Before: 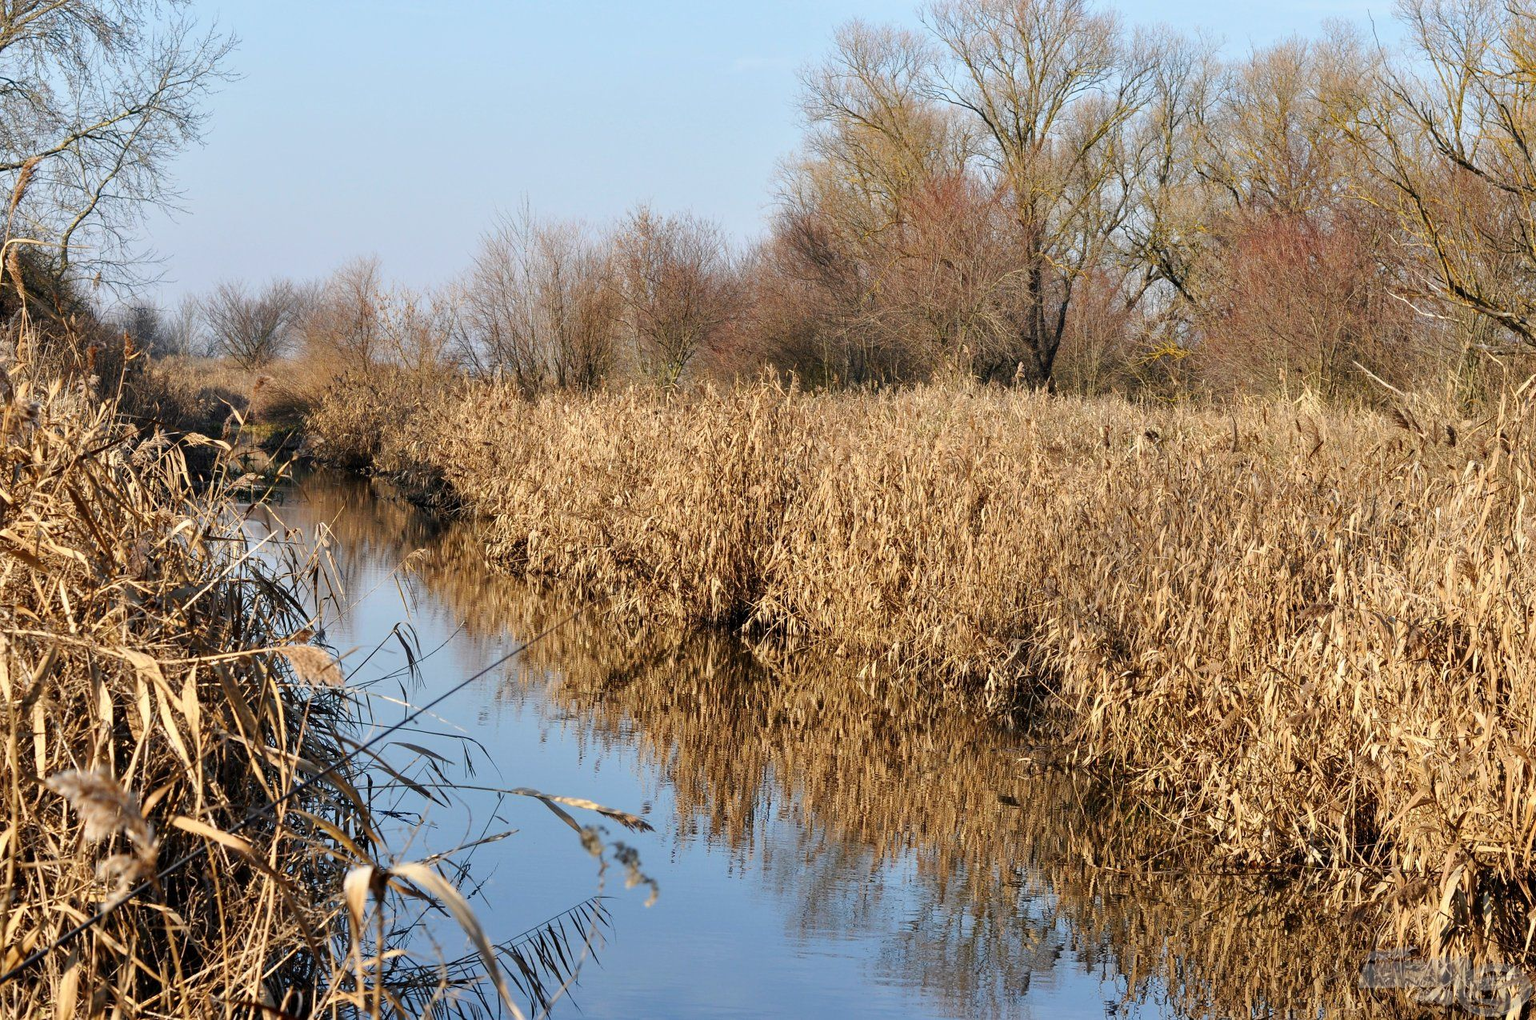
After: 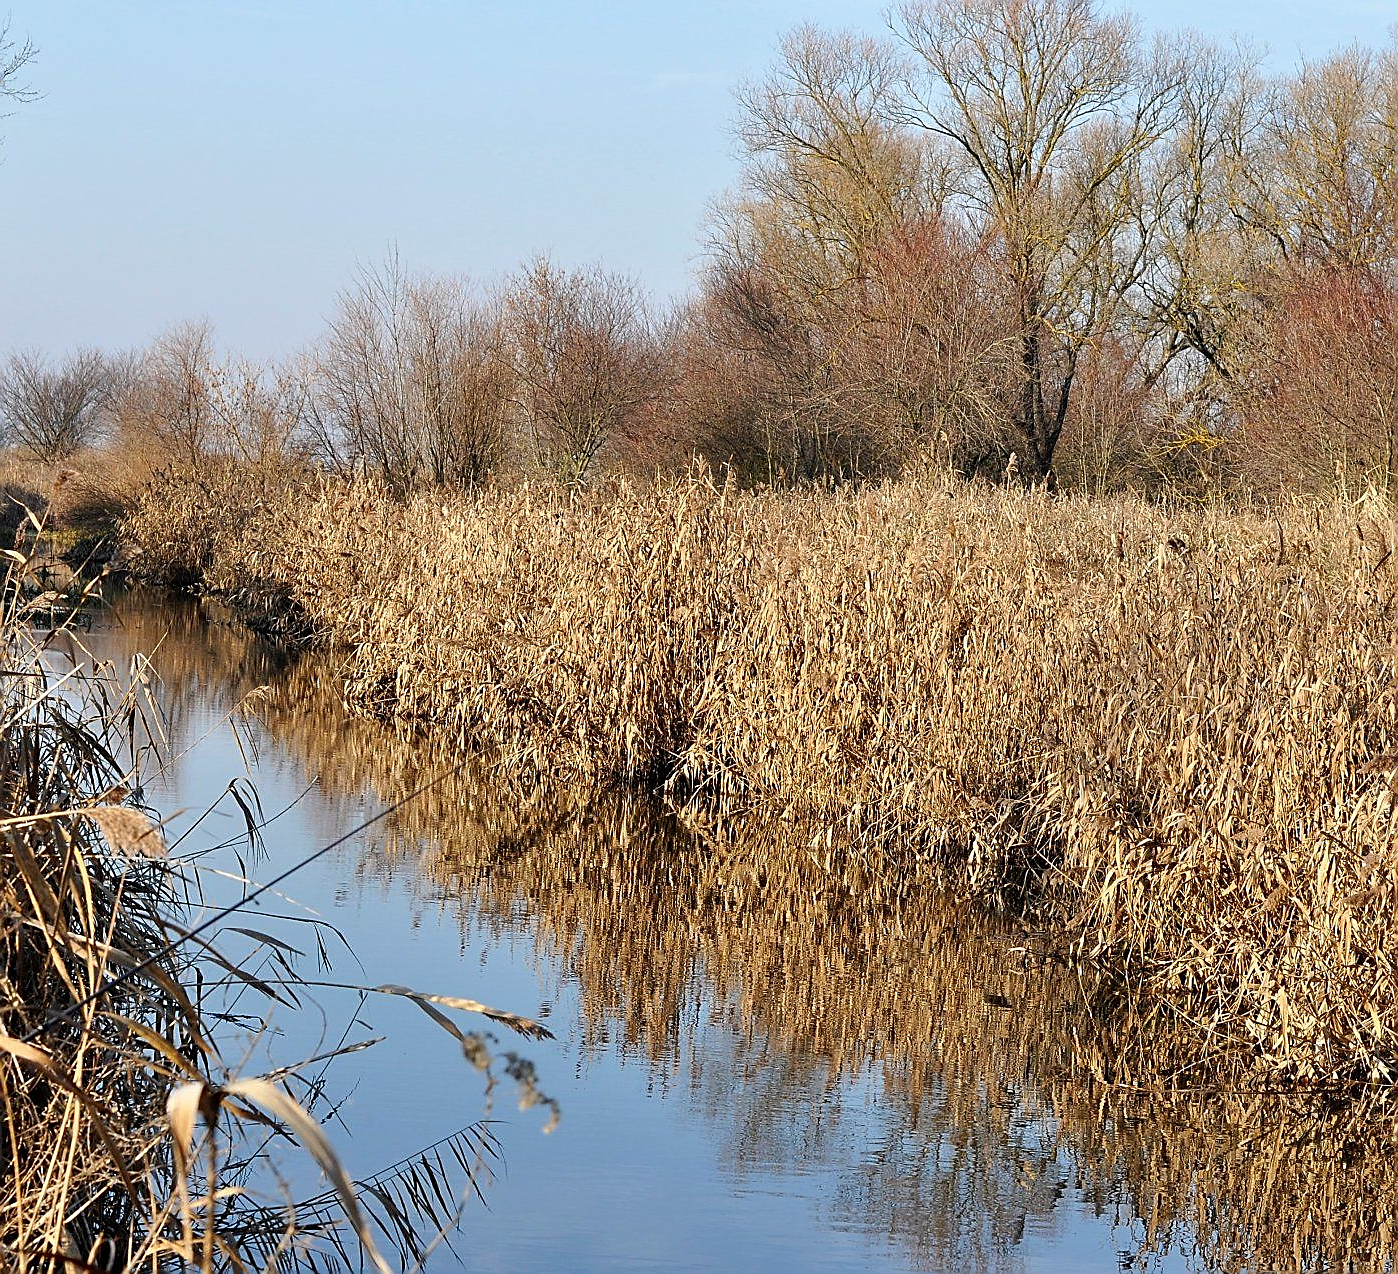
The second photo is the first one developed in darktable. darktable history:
crop: left 13.746%, right 13.427%
sharpen: radius 1.398, amount 1.265, threshold 0.658
